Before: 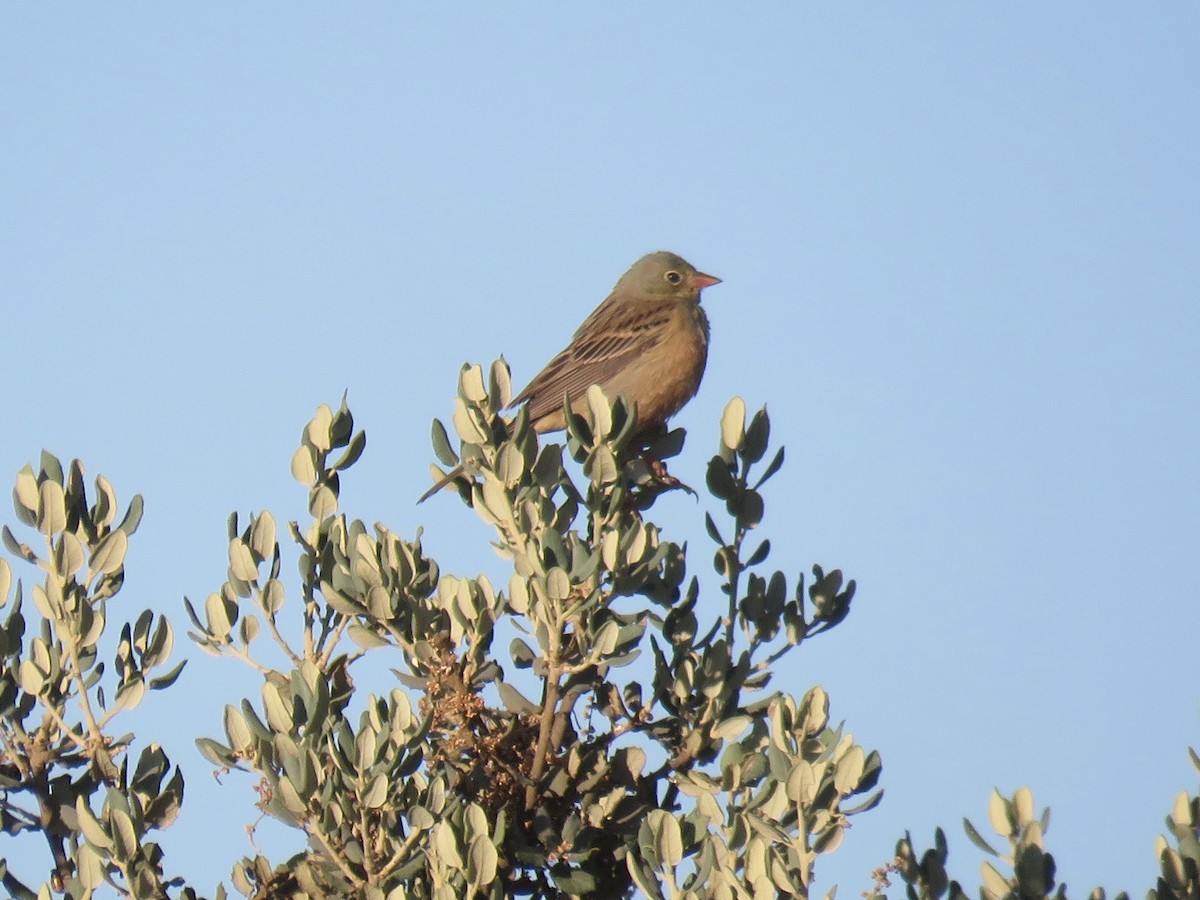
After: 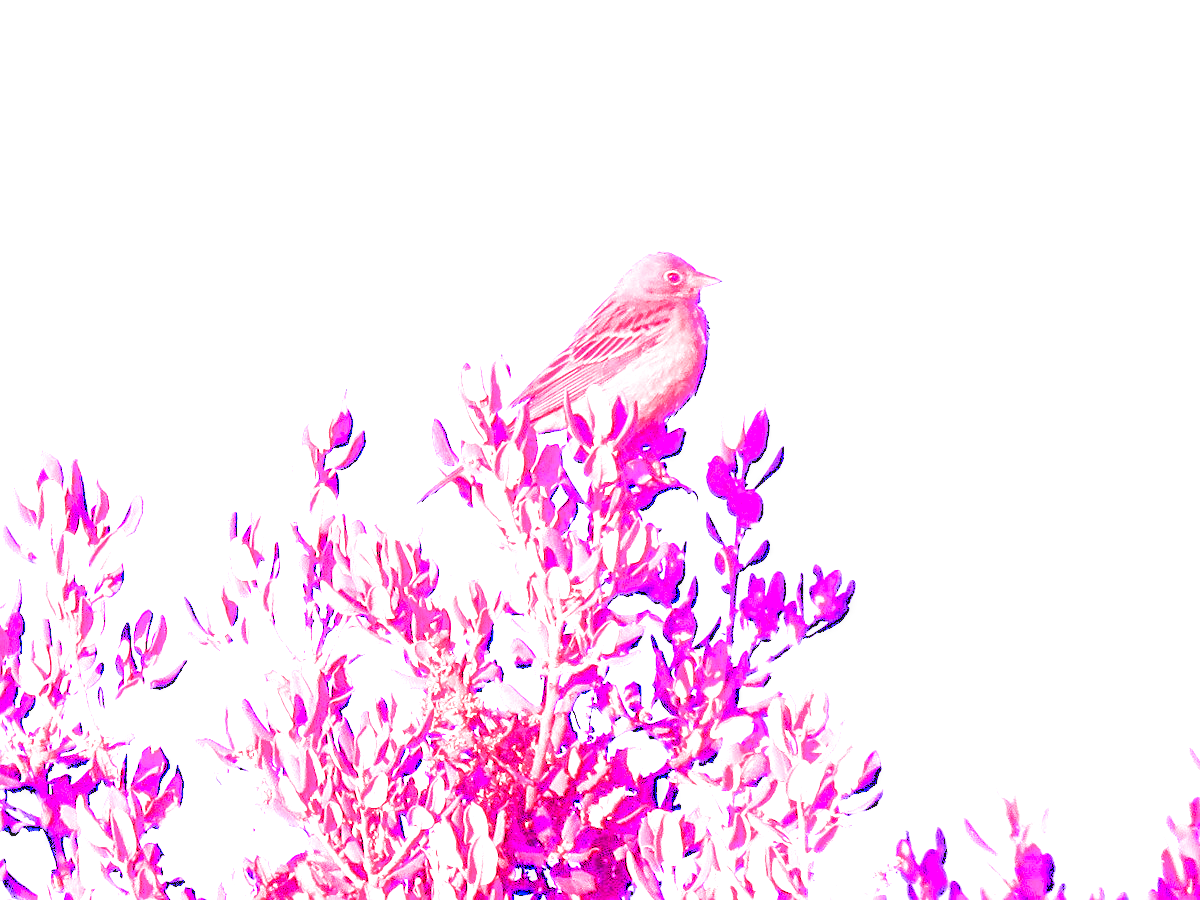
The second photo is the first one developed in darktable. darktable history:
contrast brightness saturation: contrast 0.18, saturation 0.3
haze removal: compatibility mode true, adaptive false
white balance: red 8, blue 8
rotate and perspective: automatic cropping off
filmic rgb: black relative exposure -6.98 EV, white relative exposure 5.63 EV, hardness 2.86
color balance rgb: linear chroma grading › global chroma 42%, perceptual saturation grading › global saturation 42%, global vibrance 33%
local contrast: on, module defaults
sharpen: on, module defaults
